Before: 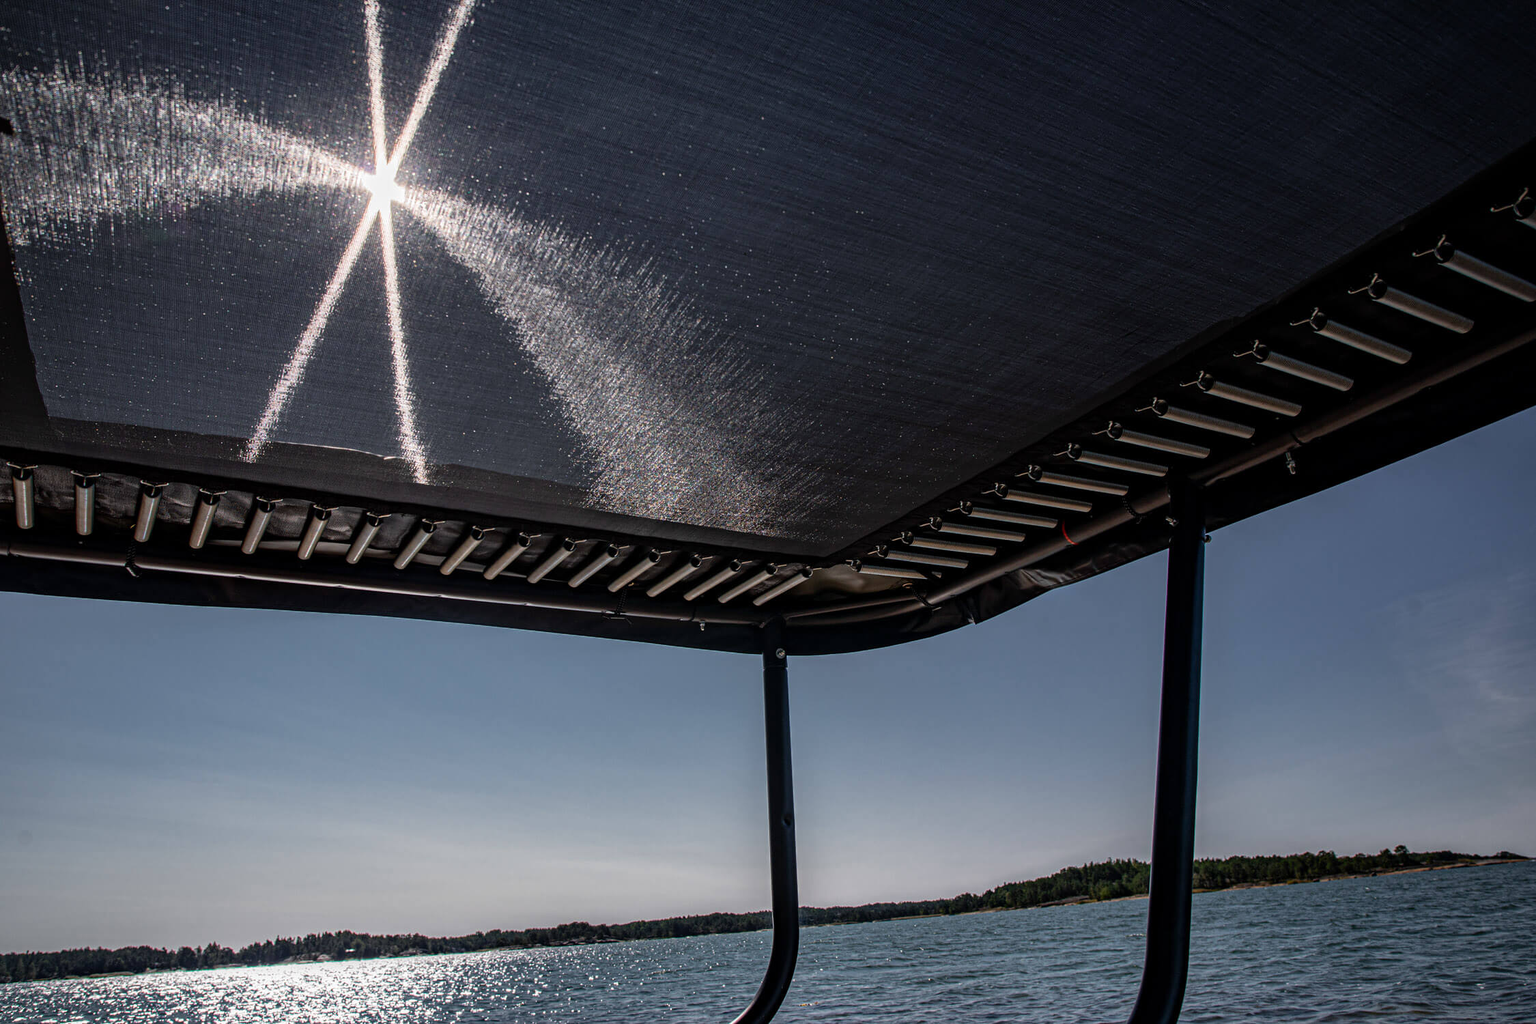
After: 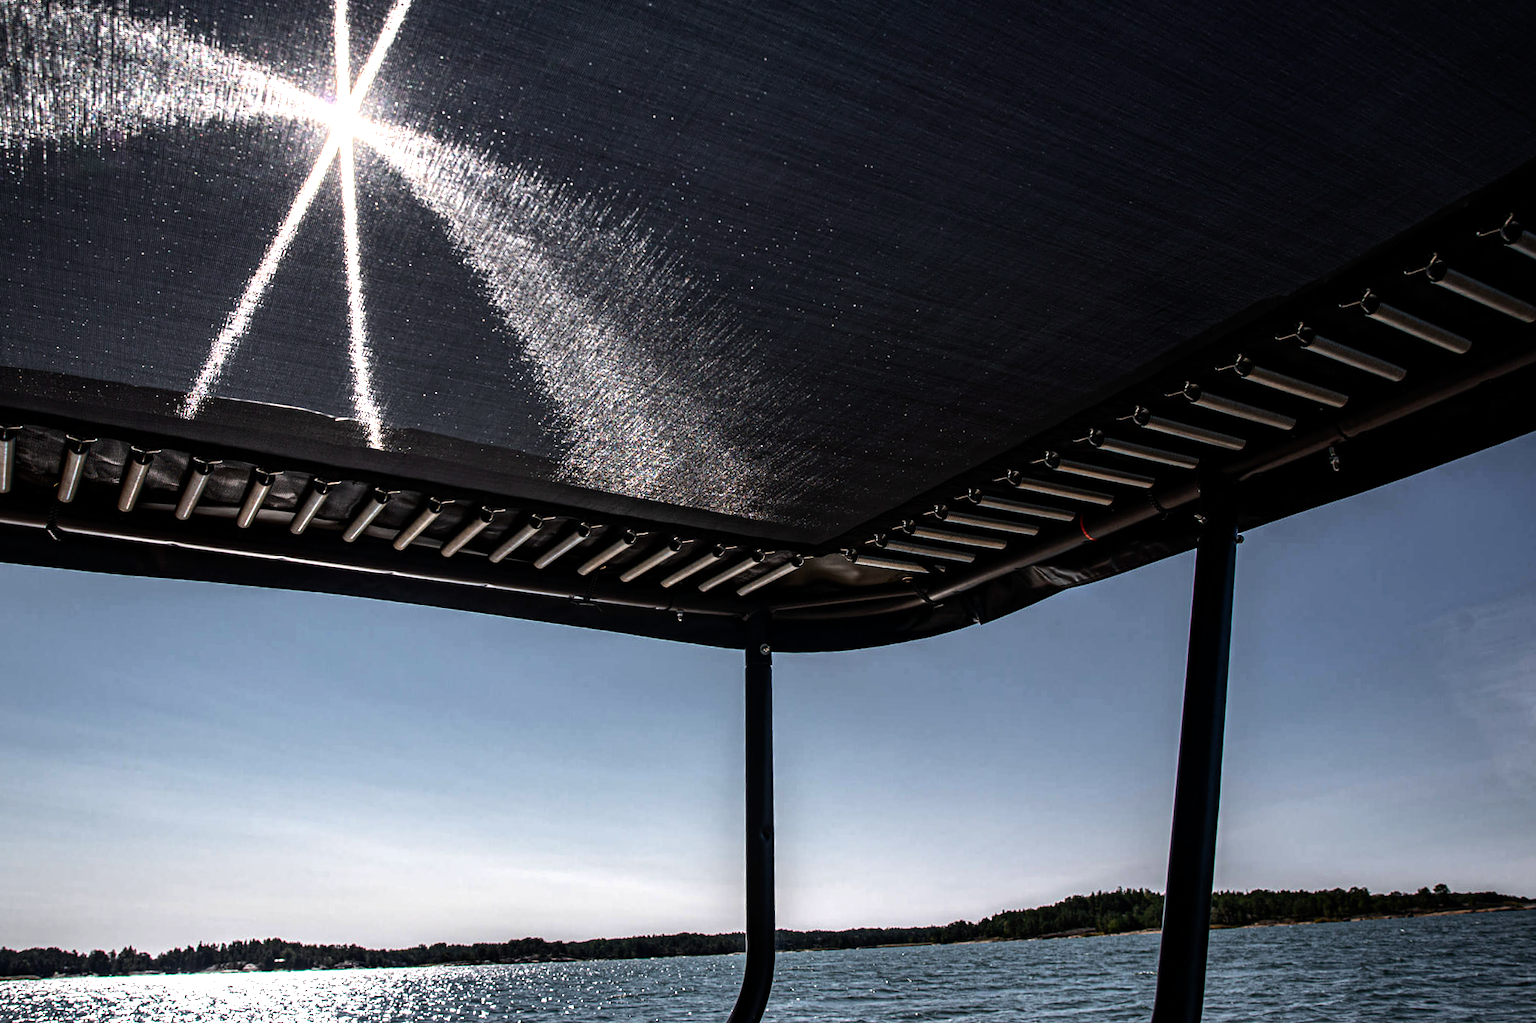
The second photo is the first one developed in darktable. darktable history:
crop and rotate: angle -1.96°, left 3.097%, top 4.154%, right 1.586%, bottom 0.529%
tone equalizer: -8 EV -1.08 EV, -7 EV -1.01 EV, -6 EV -0.867 EV, -5 EV -0.578 EV, -3 EV 0.578 EV, -2 EV 0.867 EV, -1 EV 1.01 EV, +0 EV 1.08 EV, edges refinement/feathering 500, mask exposure compensation -1.57 EV, preserve details no
